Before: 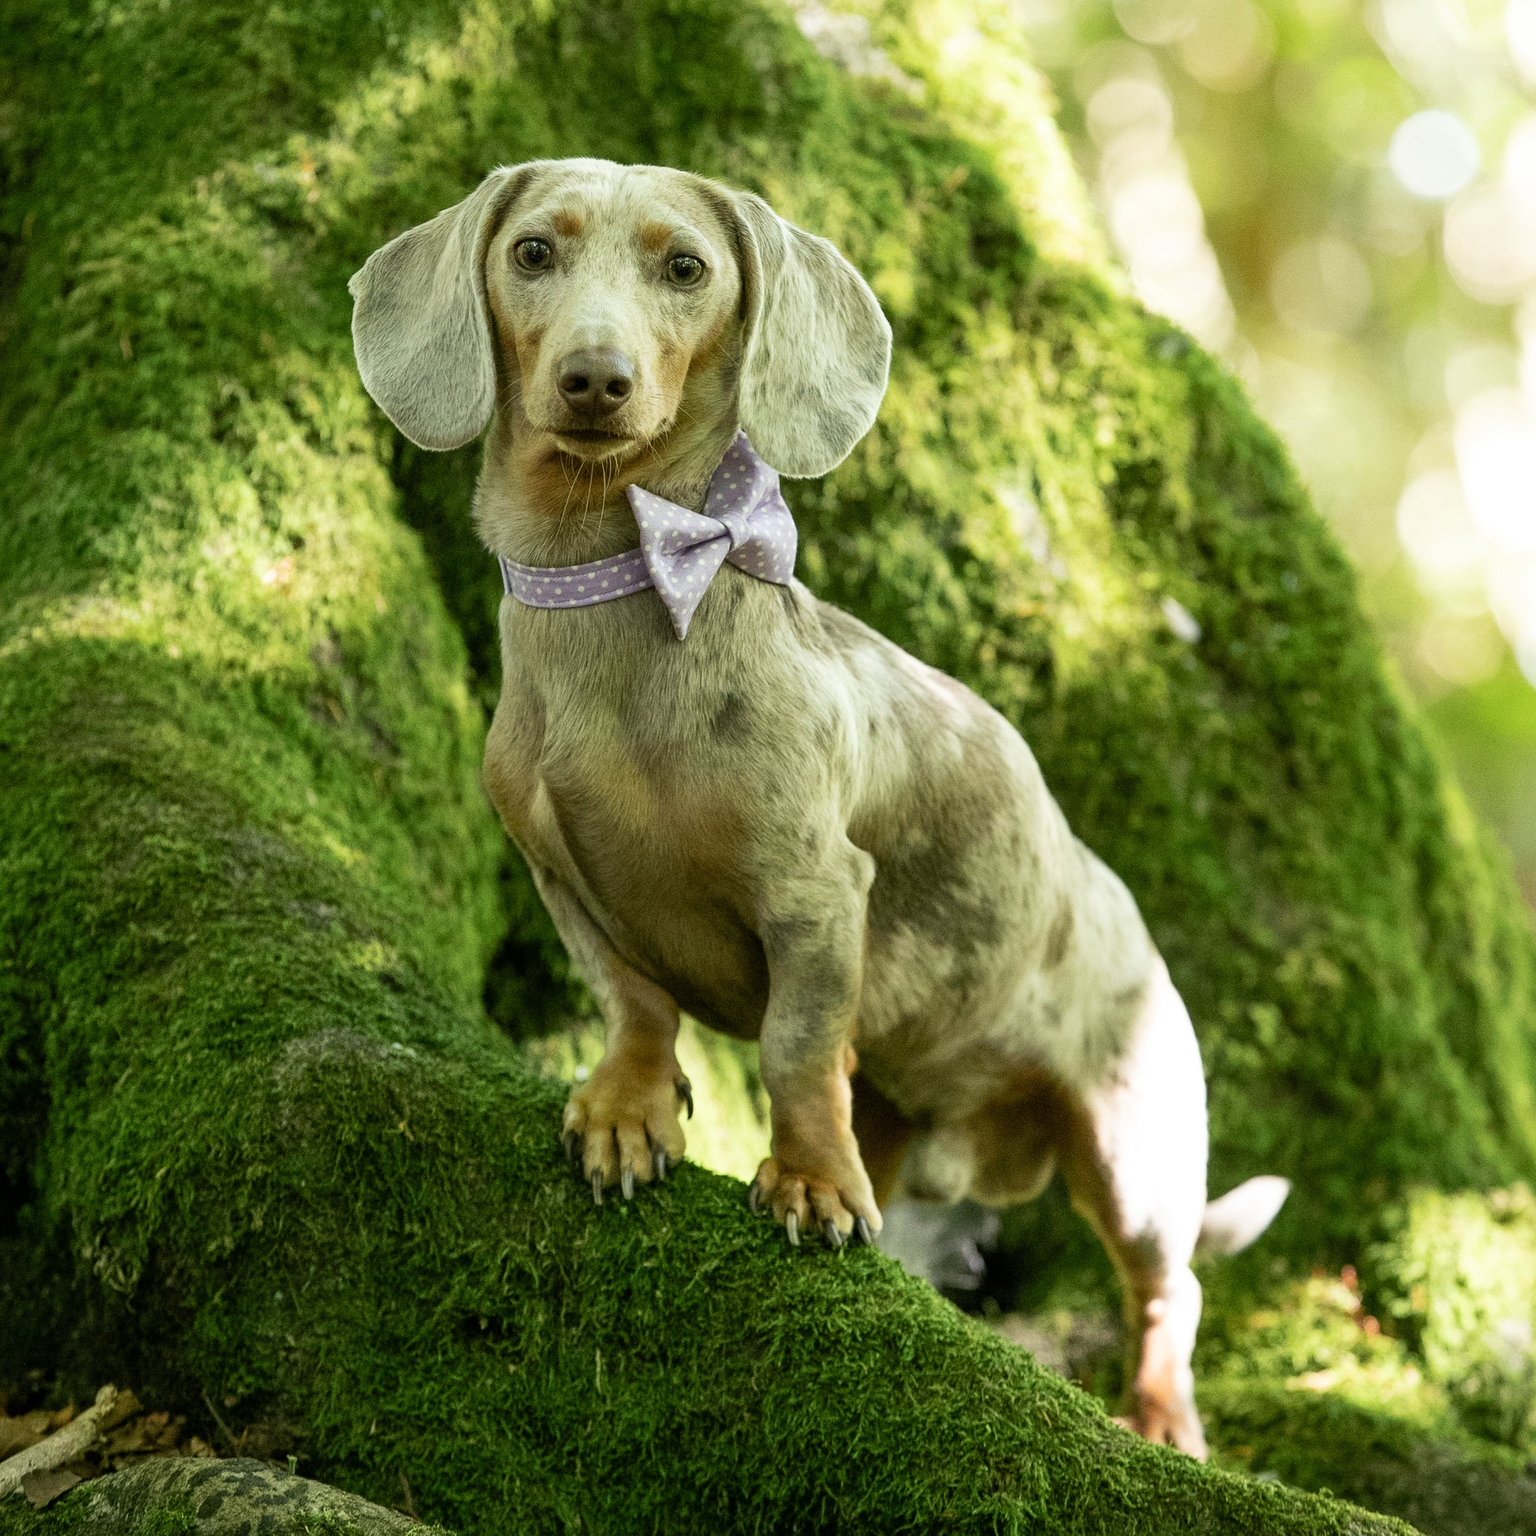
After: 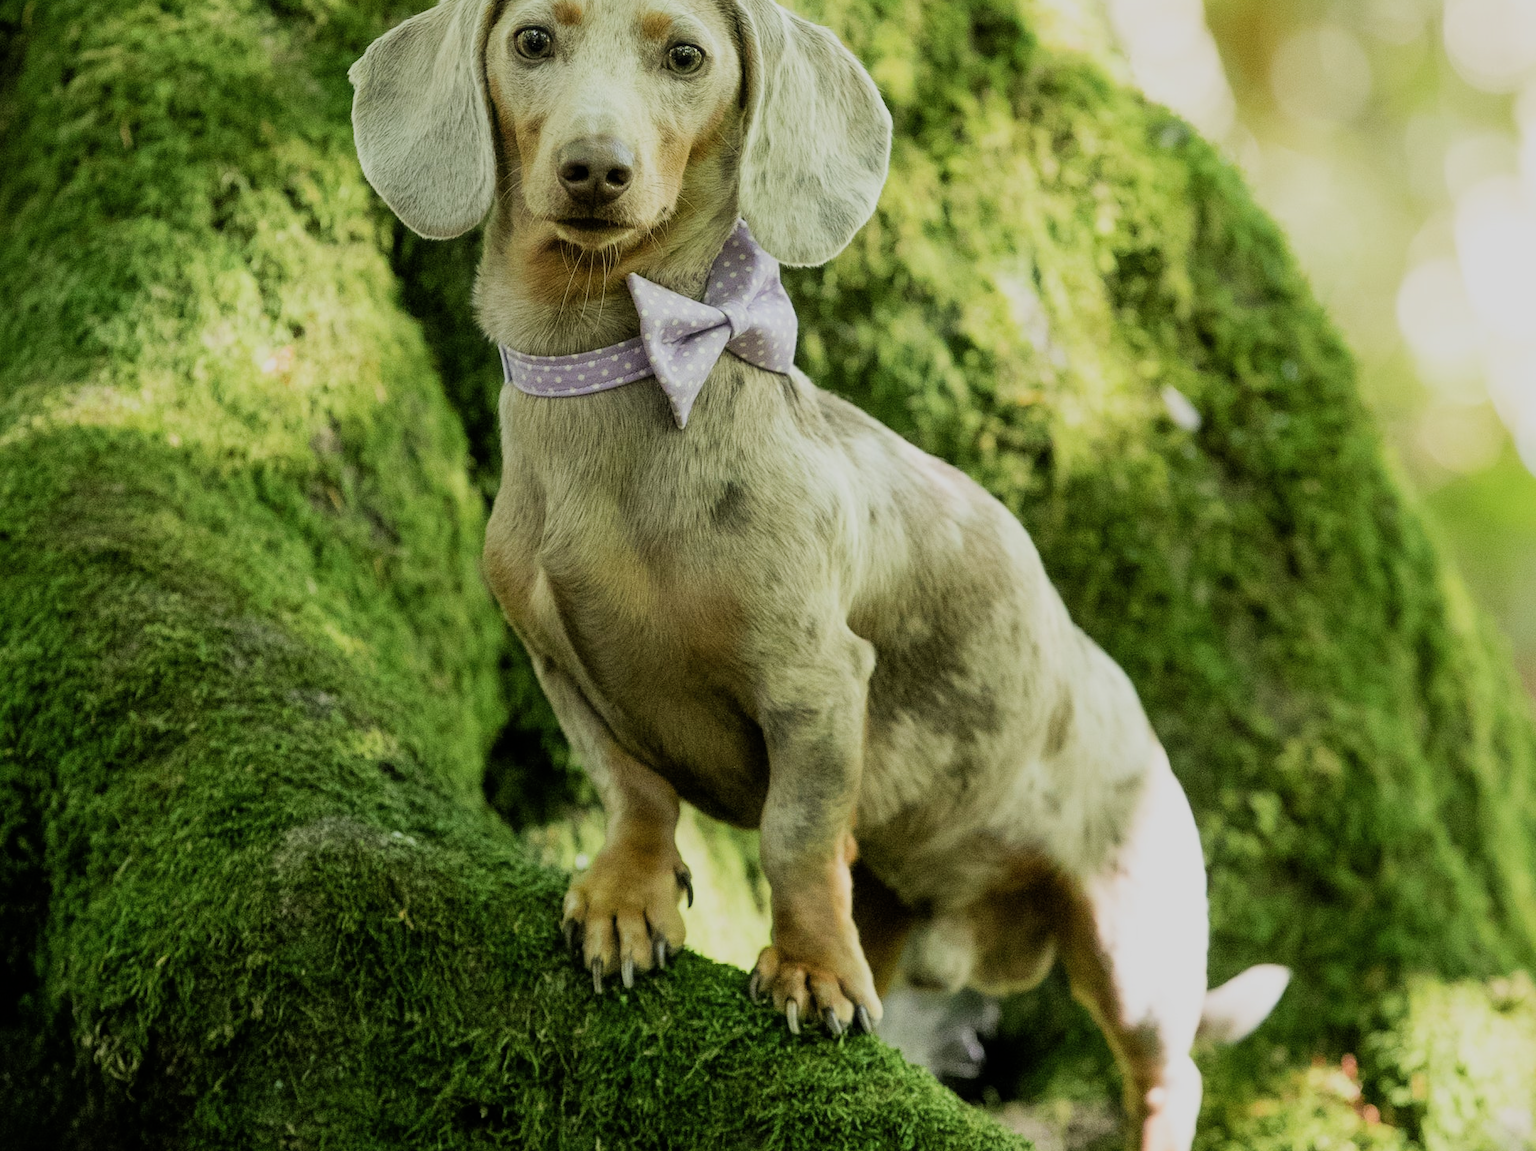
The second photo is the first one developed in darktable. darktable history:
crop: top 13.819%, bottom 11.169%
filmic rgb: black relative exposure -7.65 EV, white relative exposure 4.56 EV, hardness 3.61
haze removal: strength -0.05
exposure: black level correction -0.001, exposure 0.08 EV, compensate highlight preservation false
